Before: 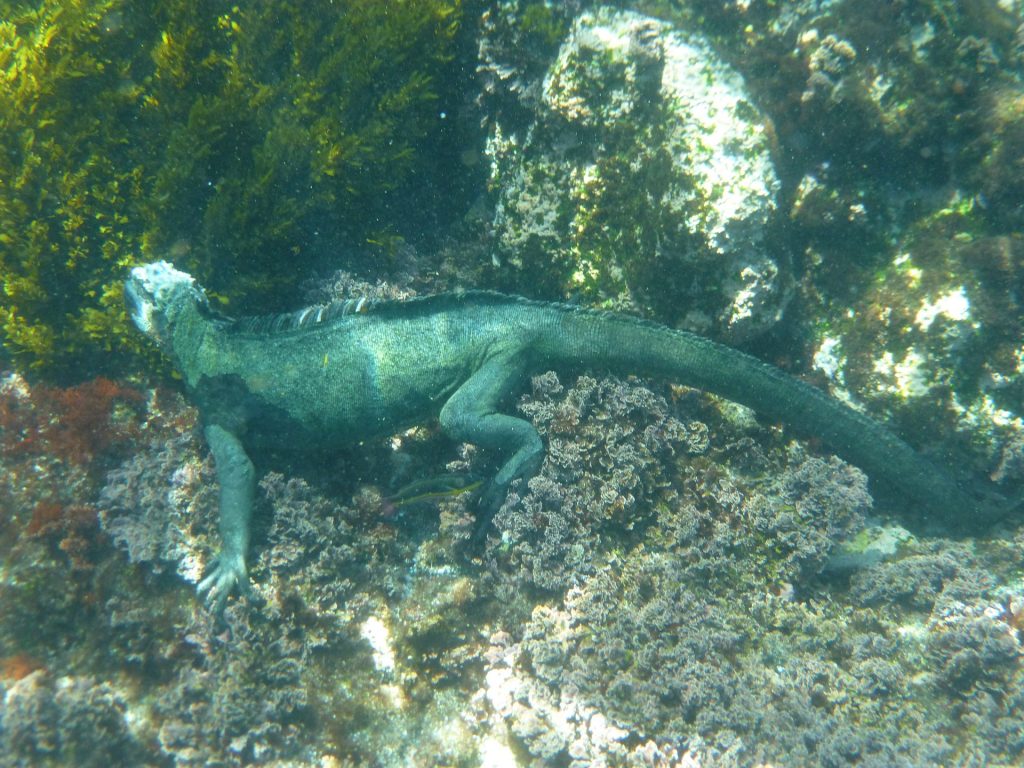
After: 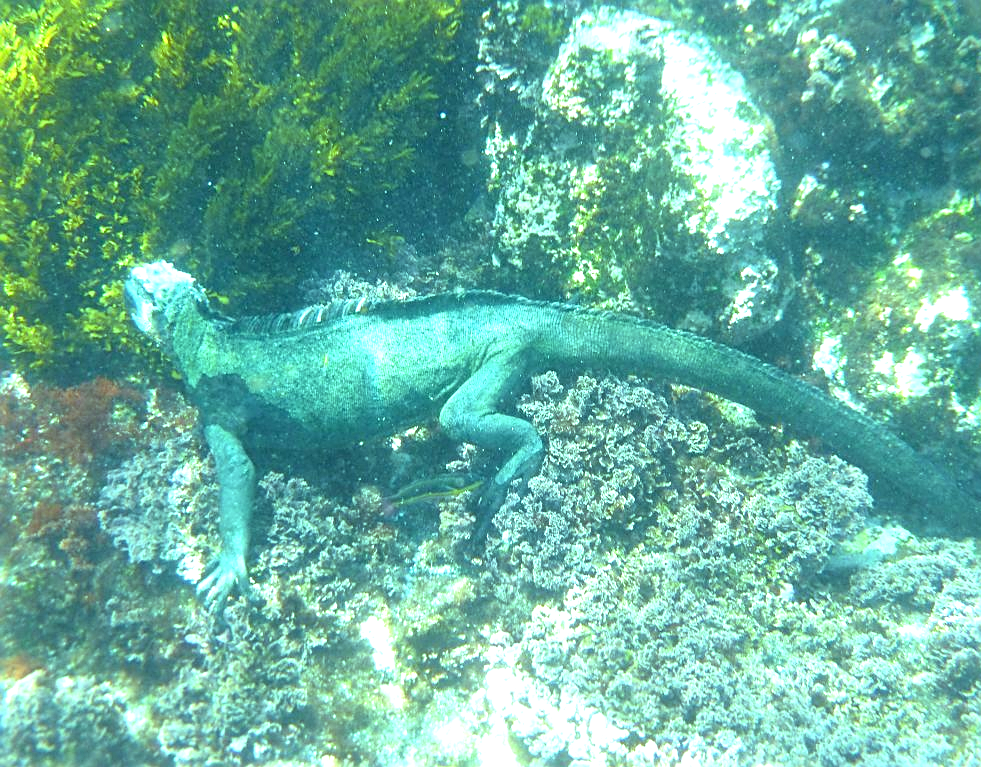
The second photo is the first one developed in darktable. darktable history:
white balance: red 0.982, blue 1.018
sharpen: on, module defaults
color balance: mode lift, gamma, gain (sRGB), lift [0.997, 0.979, 1.021, 1.011], gamma [1, 1.084, 0.916, 0.998], gain [1, 0.87, 1.13, 1.101], contrast 4.55%, contrast fulcrum 38.24%, output saturation 104.09%
crop: right 4.126%, bottom 0.031%
exposure: black level correction 0.001, exposure 1 EV, compensate highlight preservation false
